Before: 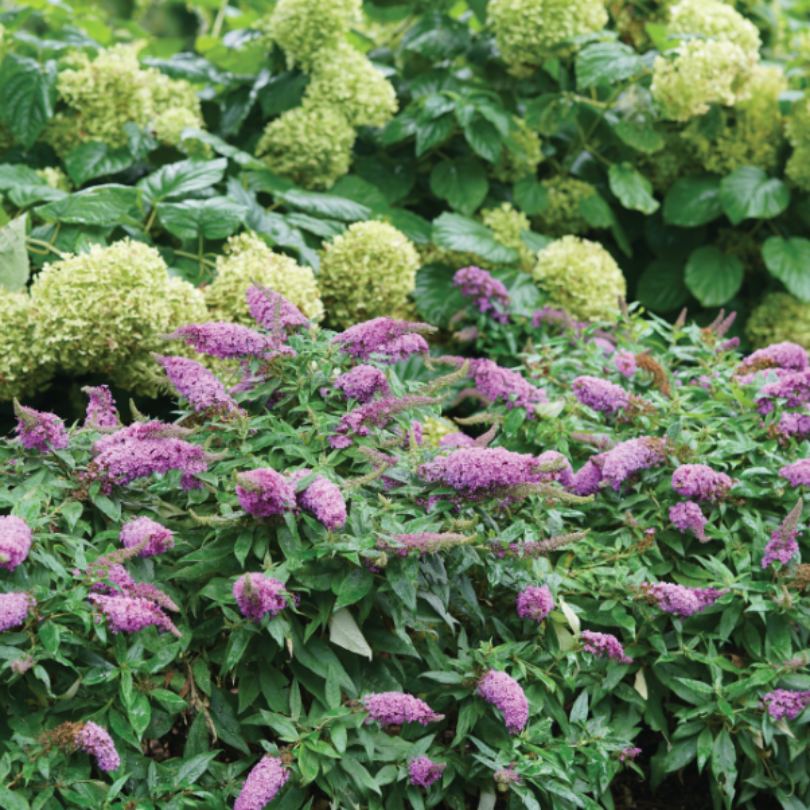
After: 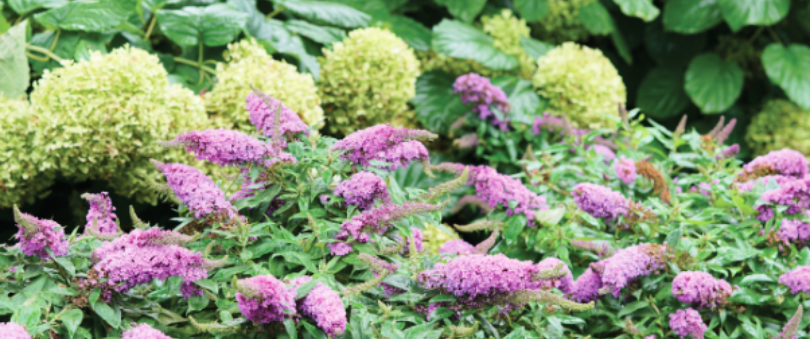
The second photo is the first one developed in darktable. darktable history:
crop and rotate: top 23.84%, bottom 34.294%
tone curve: curves: ch0 [(0, 0) (0.004, 0.001) (0.133, 0.112) (0.325, 0.362) (0.832, 0.893) (1, 1)], color space Lab, linked channels, preserve colors none
